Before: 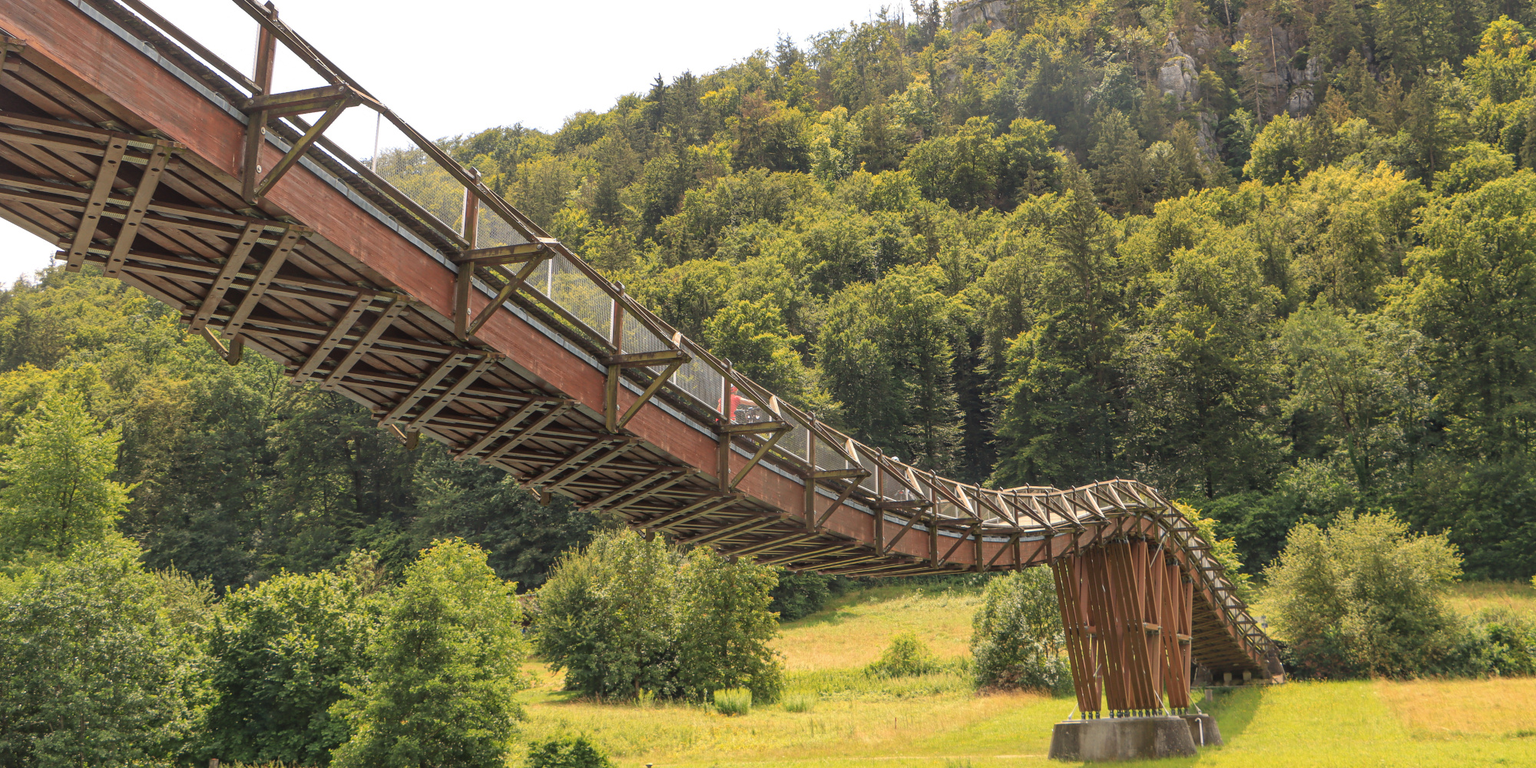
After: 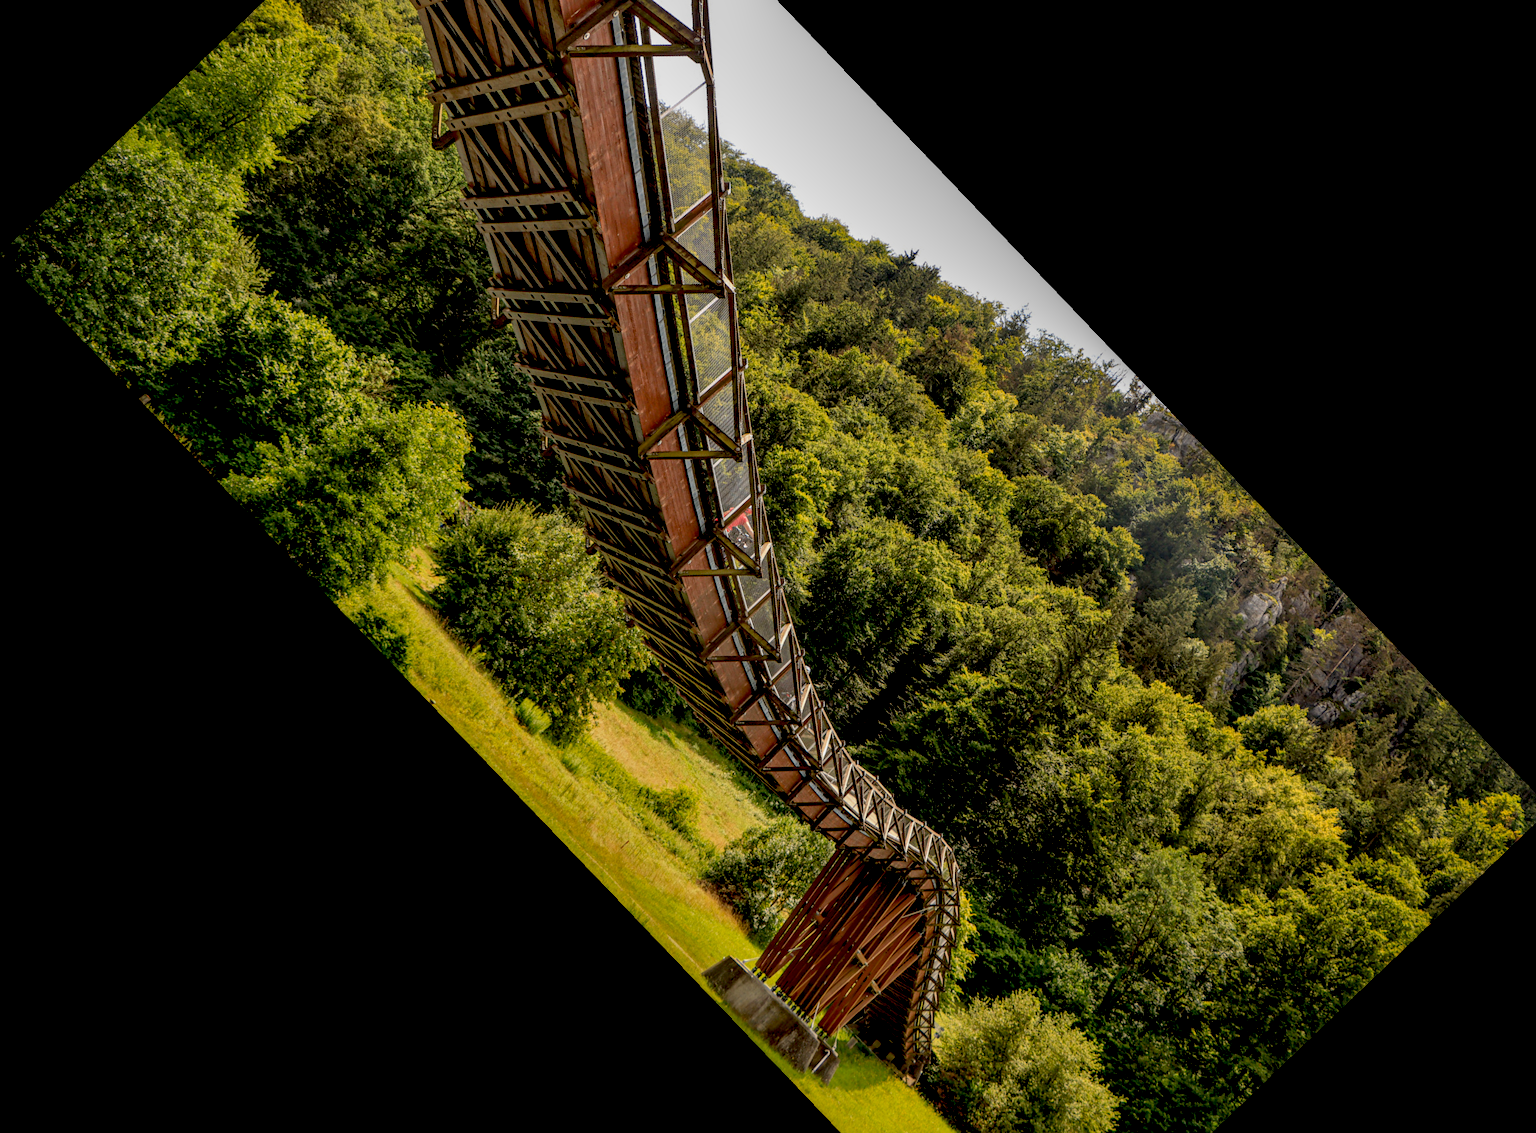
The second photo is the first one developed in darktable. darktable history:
local contrast: detail 130%
crop and rotate: angle -46.26°, top 16.234%, right 0.912%, bottom 11.704%
shadows and highlights: shadows 25, highlights -25
exposure: black level correction 0.047, exposure 0.013 EV, compensate highlight preservation false
